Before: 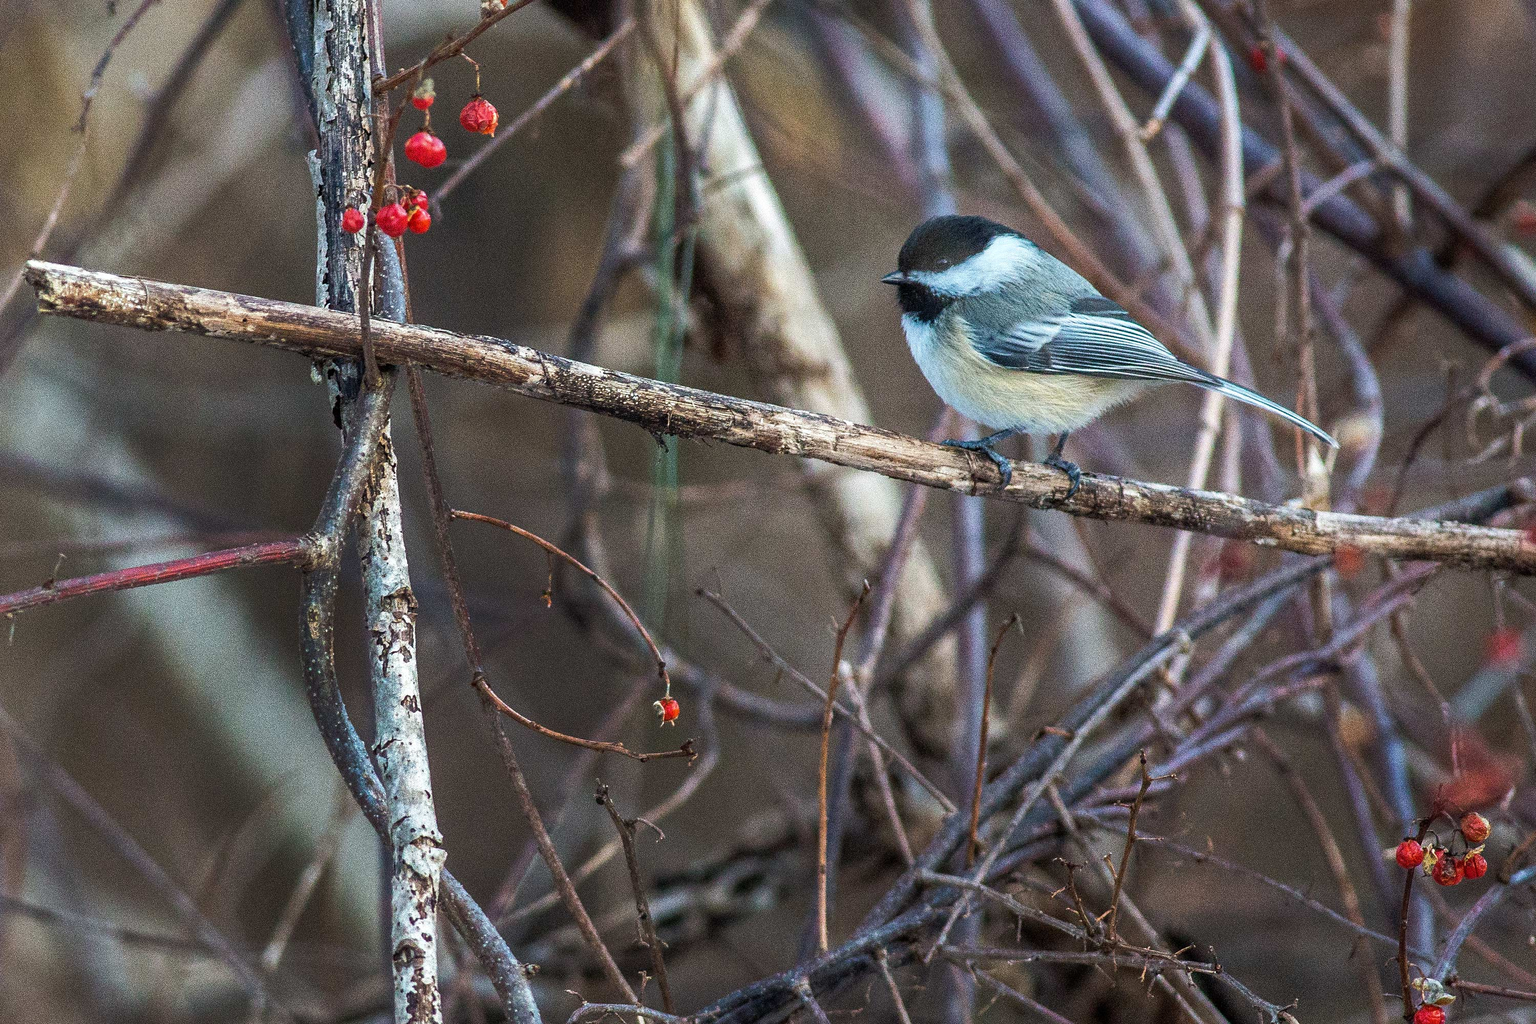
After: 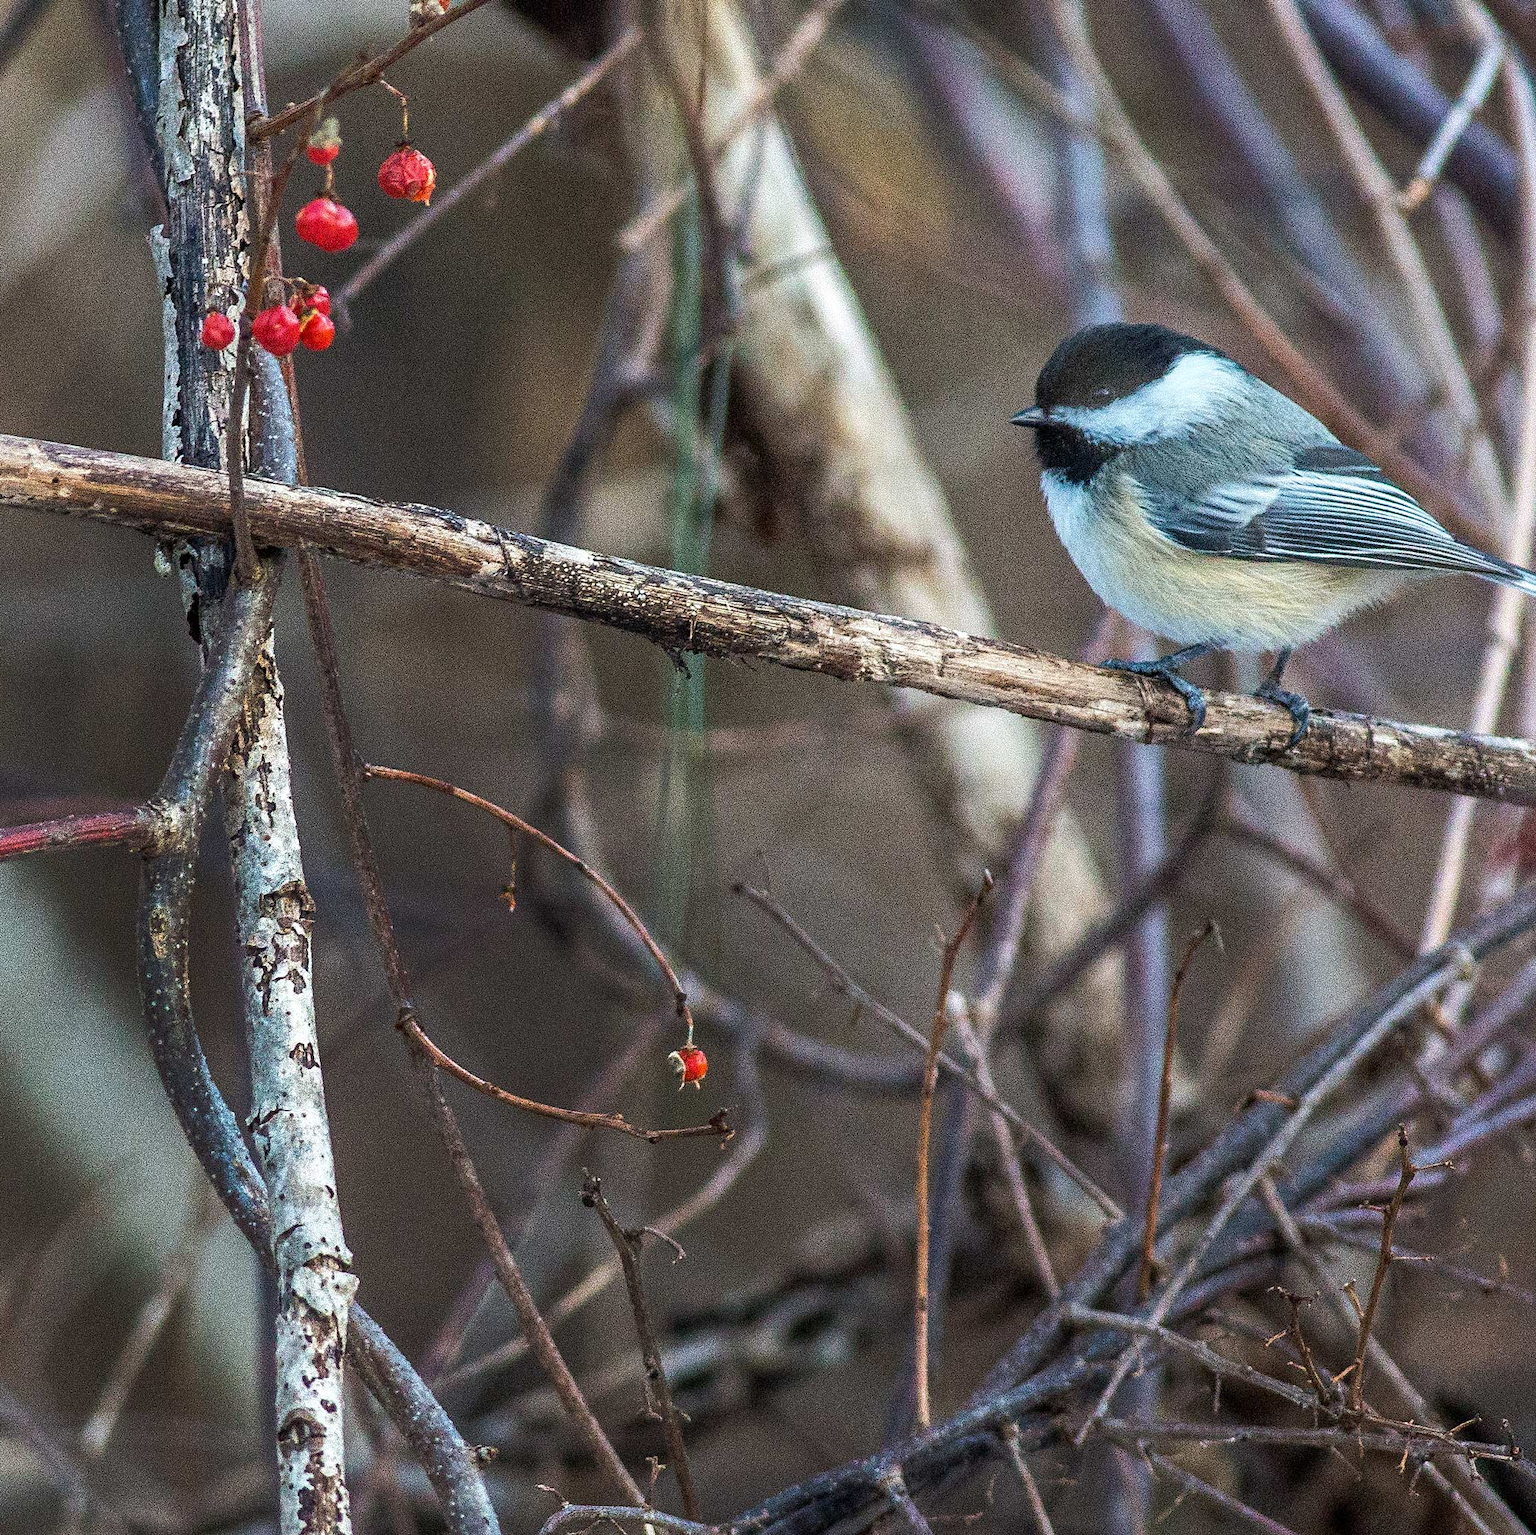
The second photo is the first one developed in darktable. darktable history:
crop and rotate: left 13.537%, right 19.796%
rotate and perspective: automatic cropping original format, crop left 0, crop top 0
